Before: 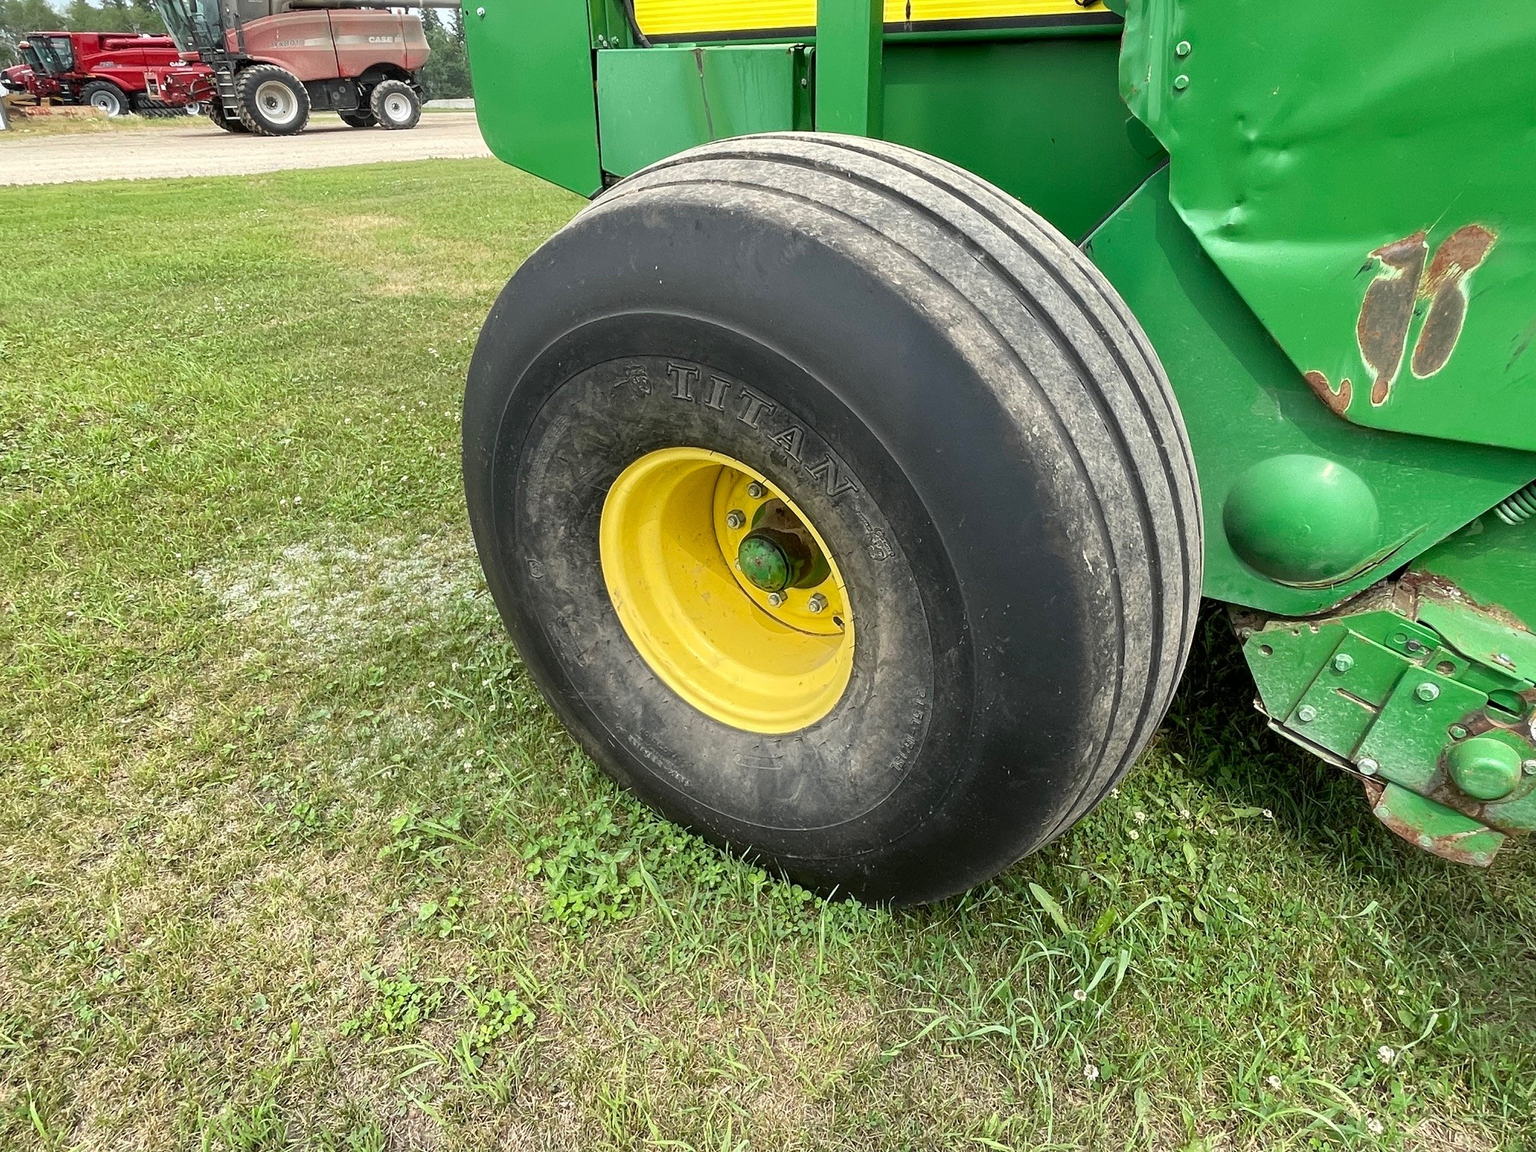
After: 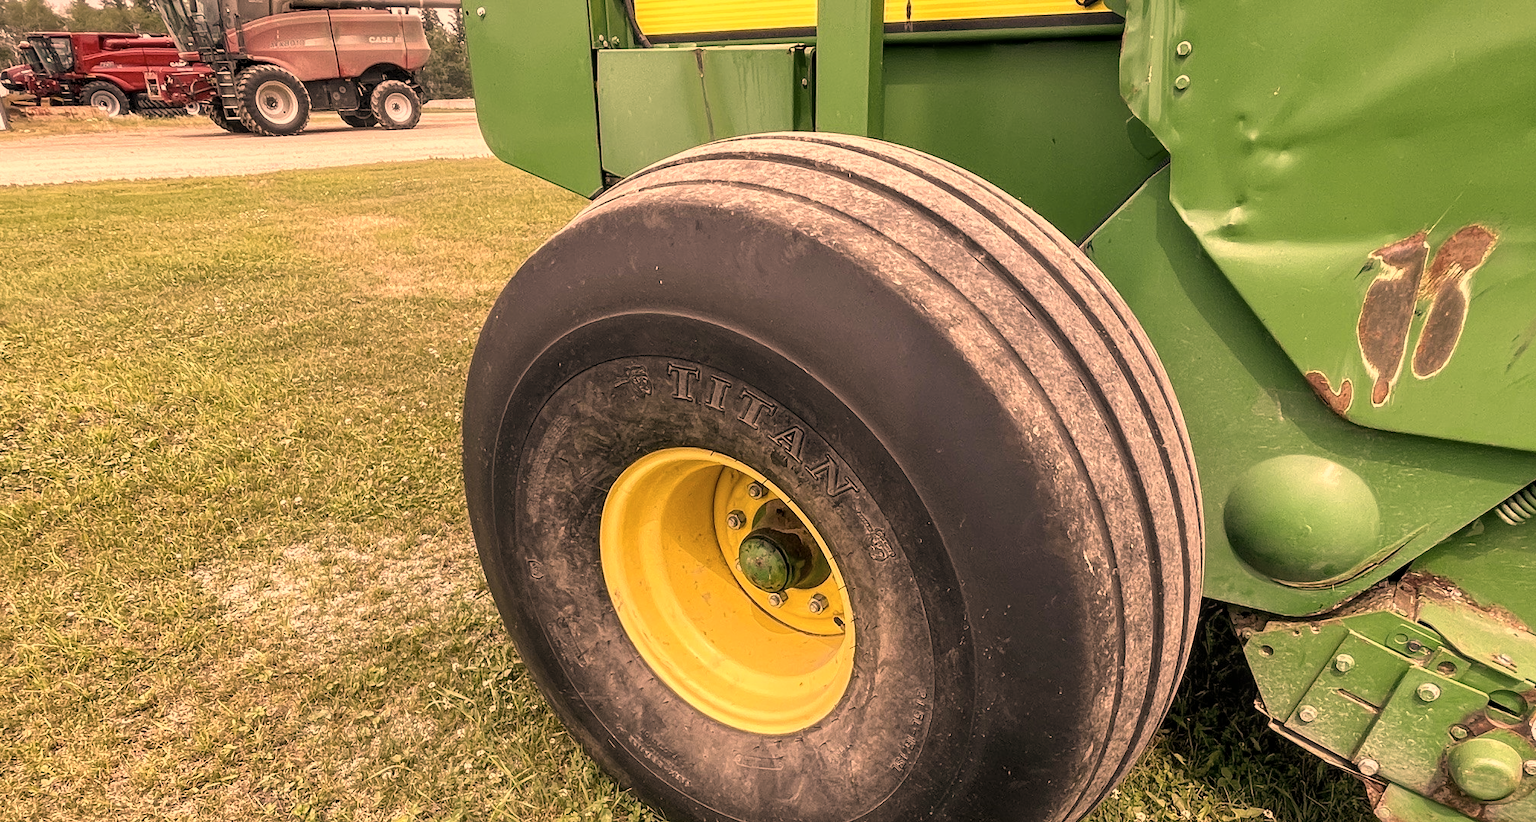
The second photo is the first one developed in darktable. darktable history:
white balance: red 1.009, blue 0.985
color correction: highlights a* 40, highlights b* 40, saturation 0.69
local contrast: on, module defaults
crop: bottom 28.576%
